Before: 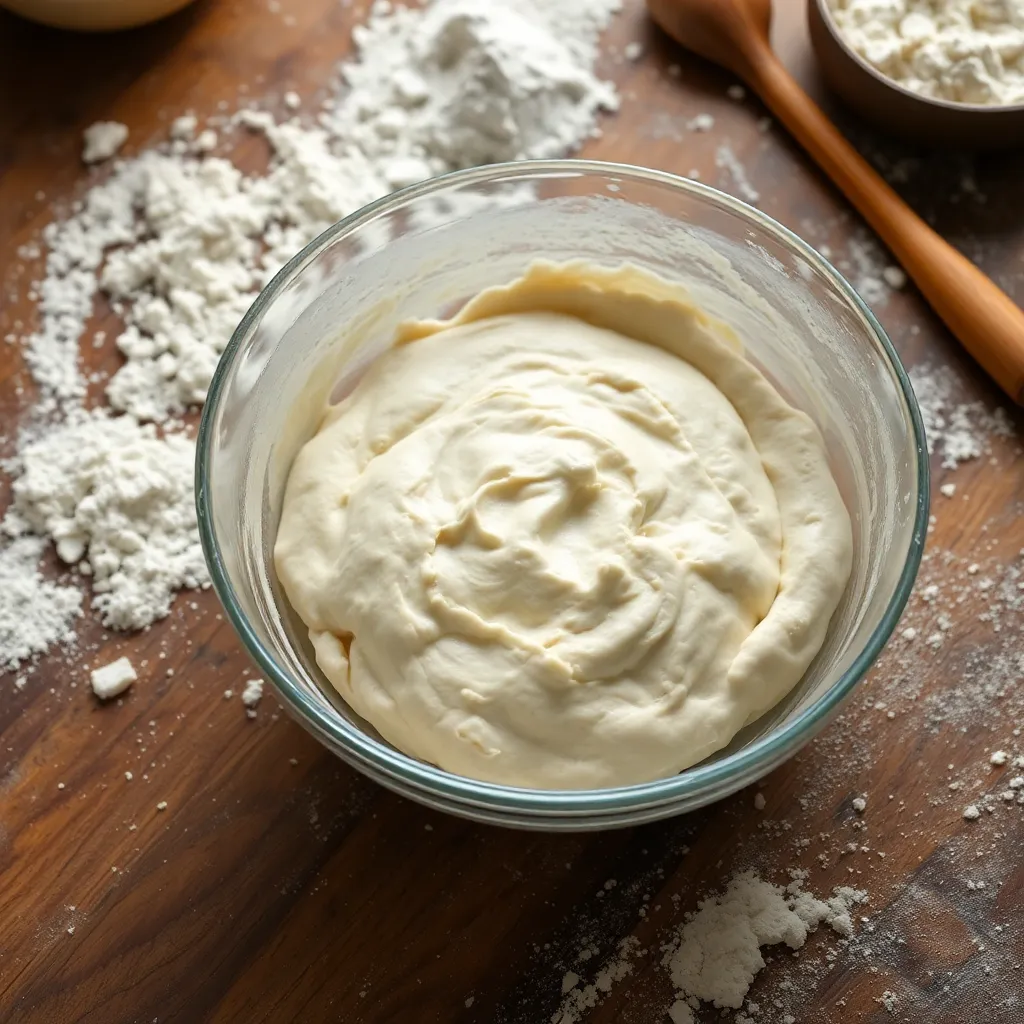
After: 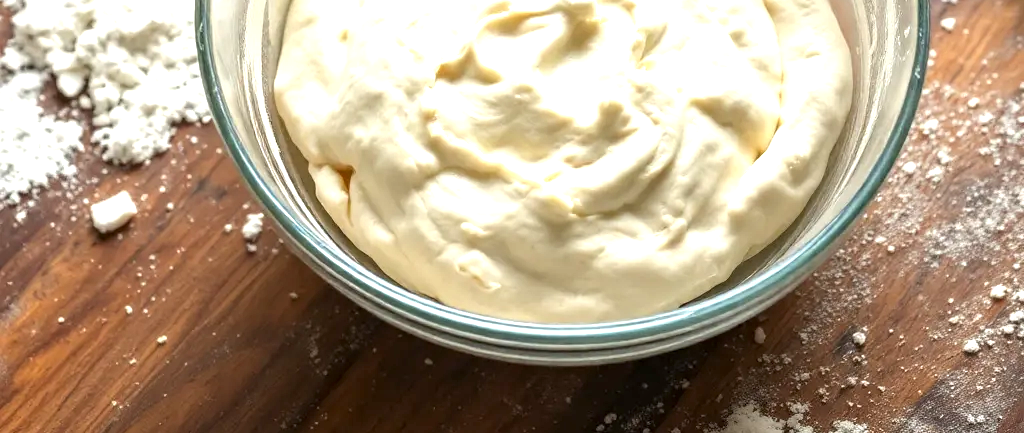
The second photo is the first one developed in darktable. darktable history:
local contrast: detail 130%
exposure: black level correction 0.001, exposure 0.965 EV, compensate highlight preservation false
crop: top 45.533%, bottom 12.125%
